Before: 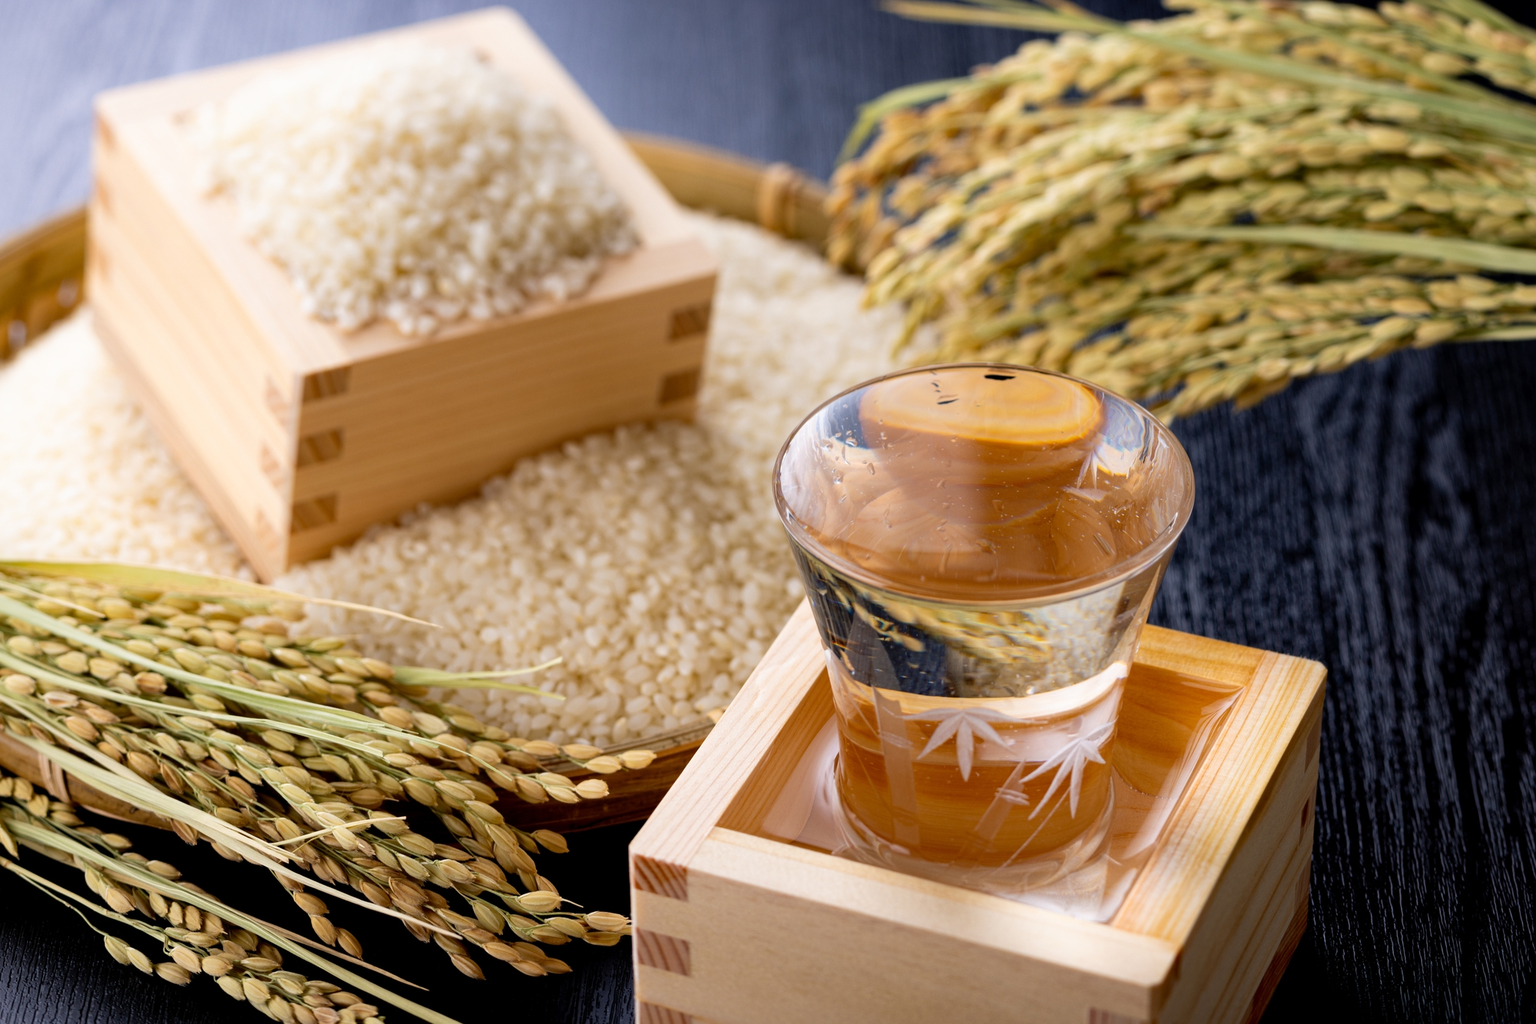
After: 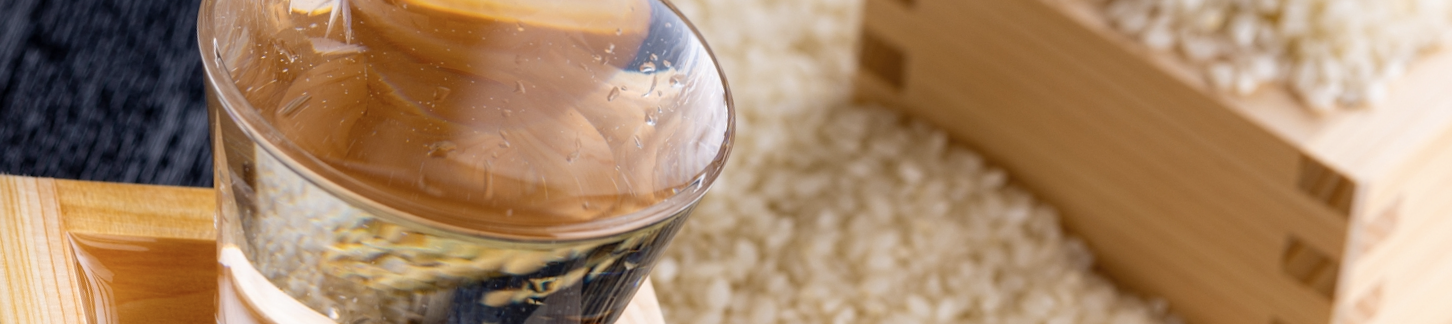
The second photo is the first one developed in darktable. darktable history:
crop and rotate: angle 16.12°, top 30.835%, bottom 35.653%
color contrast: green-magenta contrast 0.84, blue-yellow contrast 0.86
